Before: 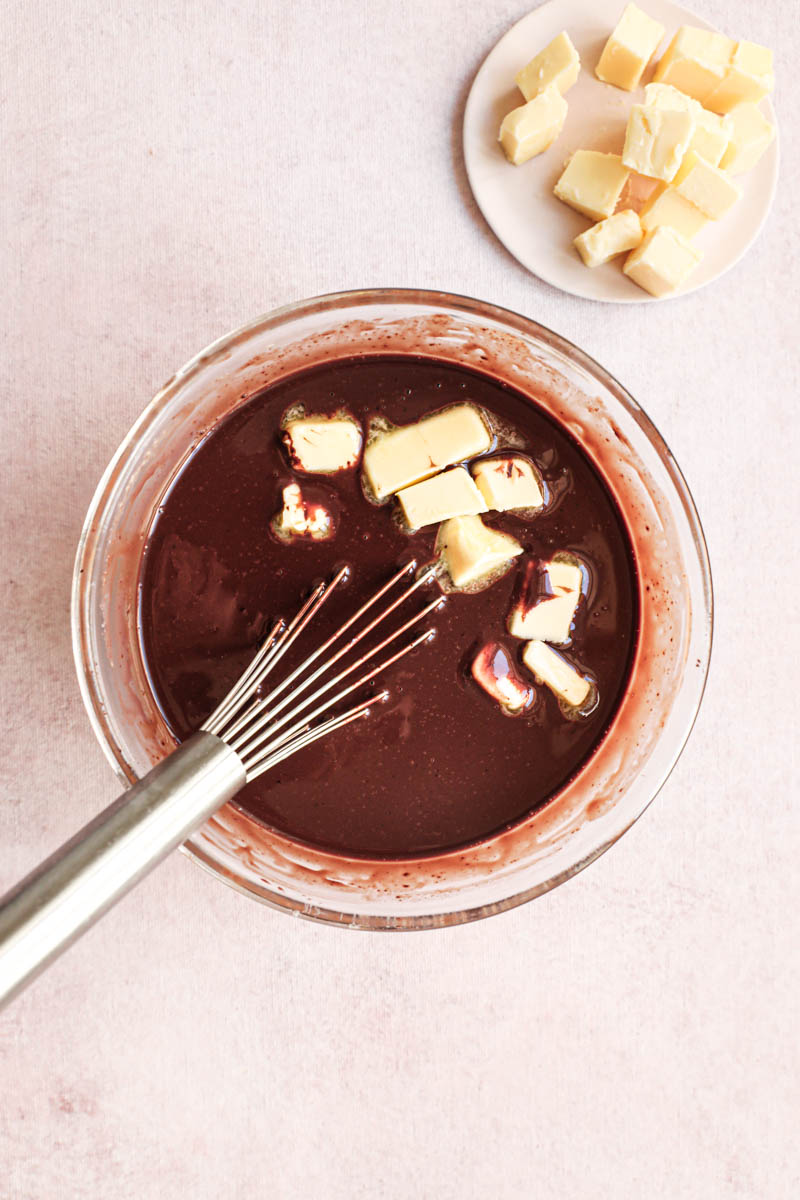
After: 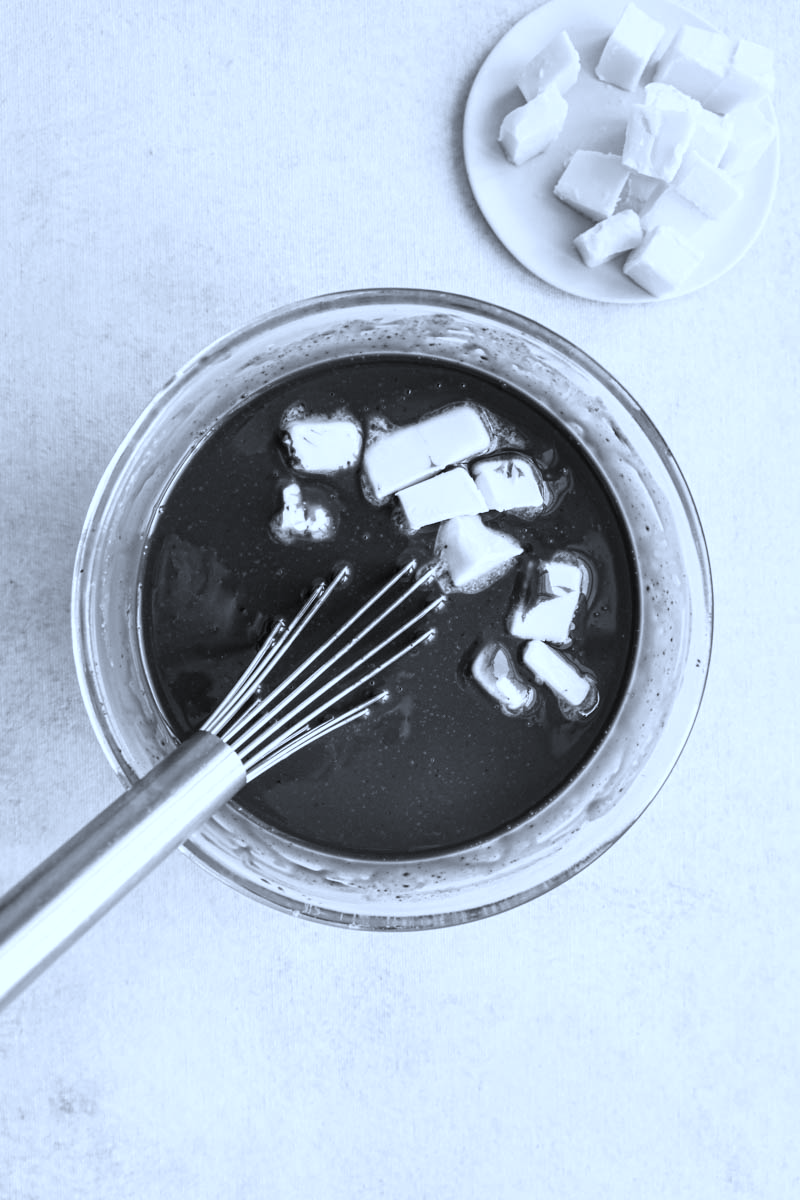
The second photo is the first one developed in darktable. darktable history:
color correction: highlights a* -2.29, highlights b* -18.18
contrast brightness saturation: saturation -0.993
